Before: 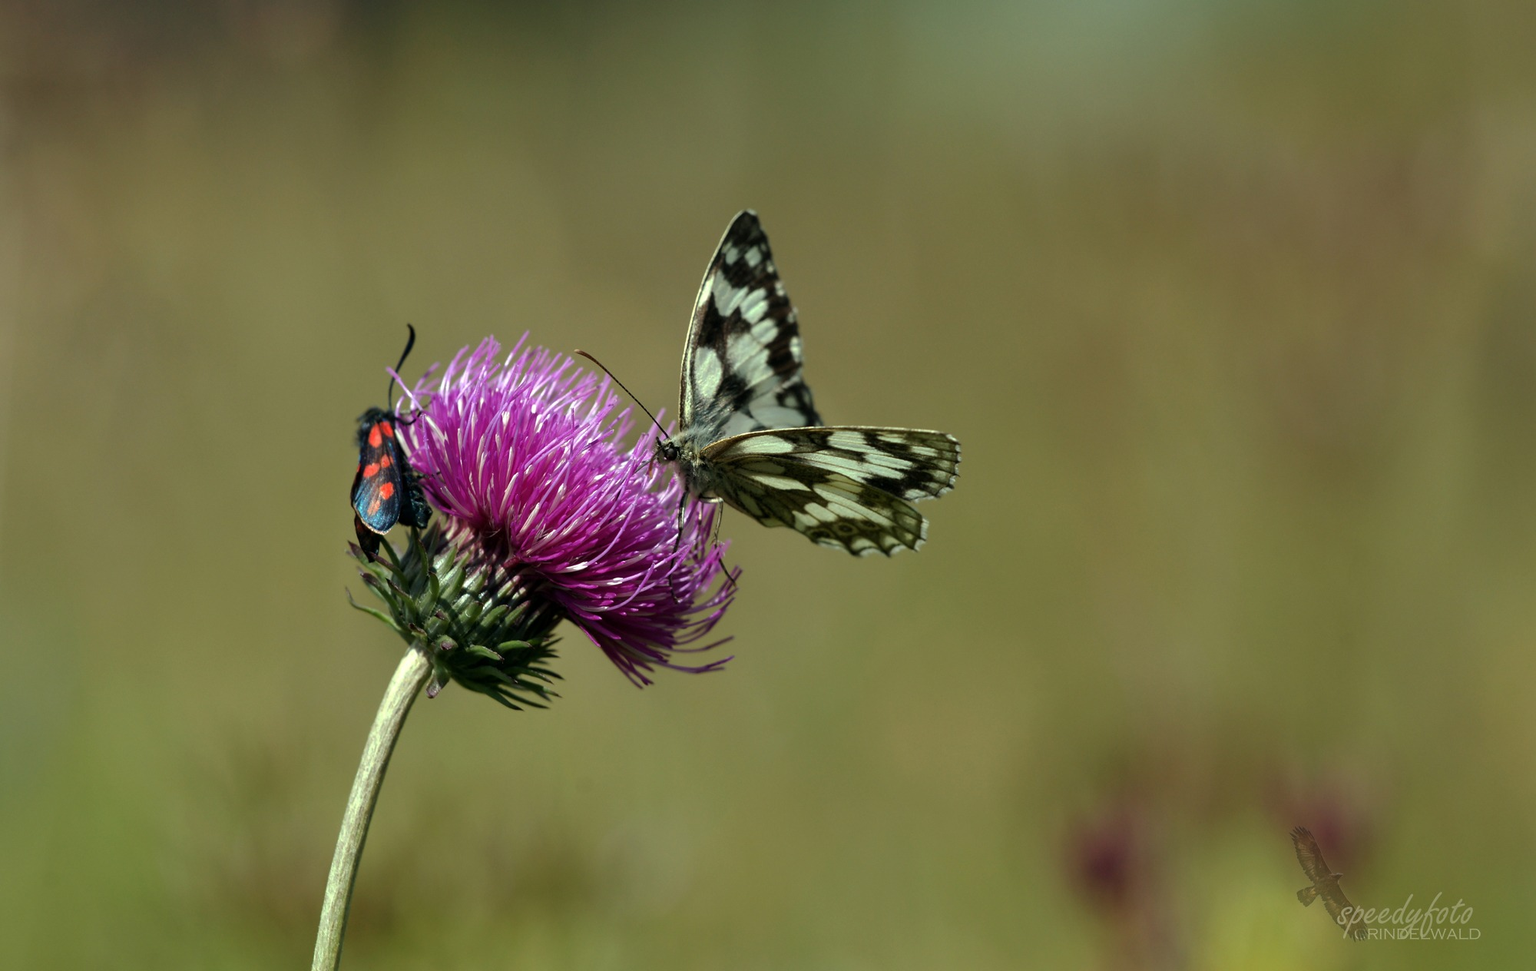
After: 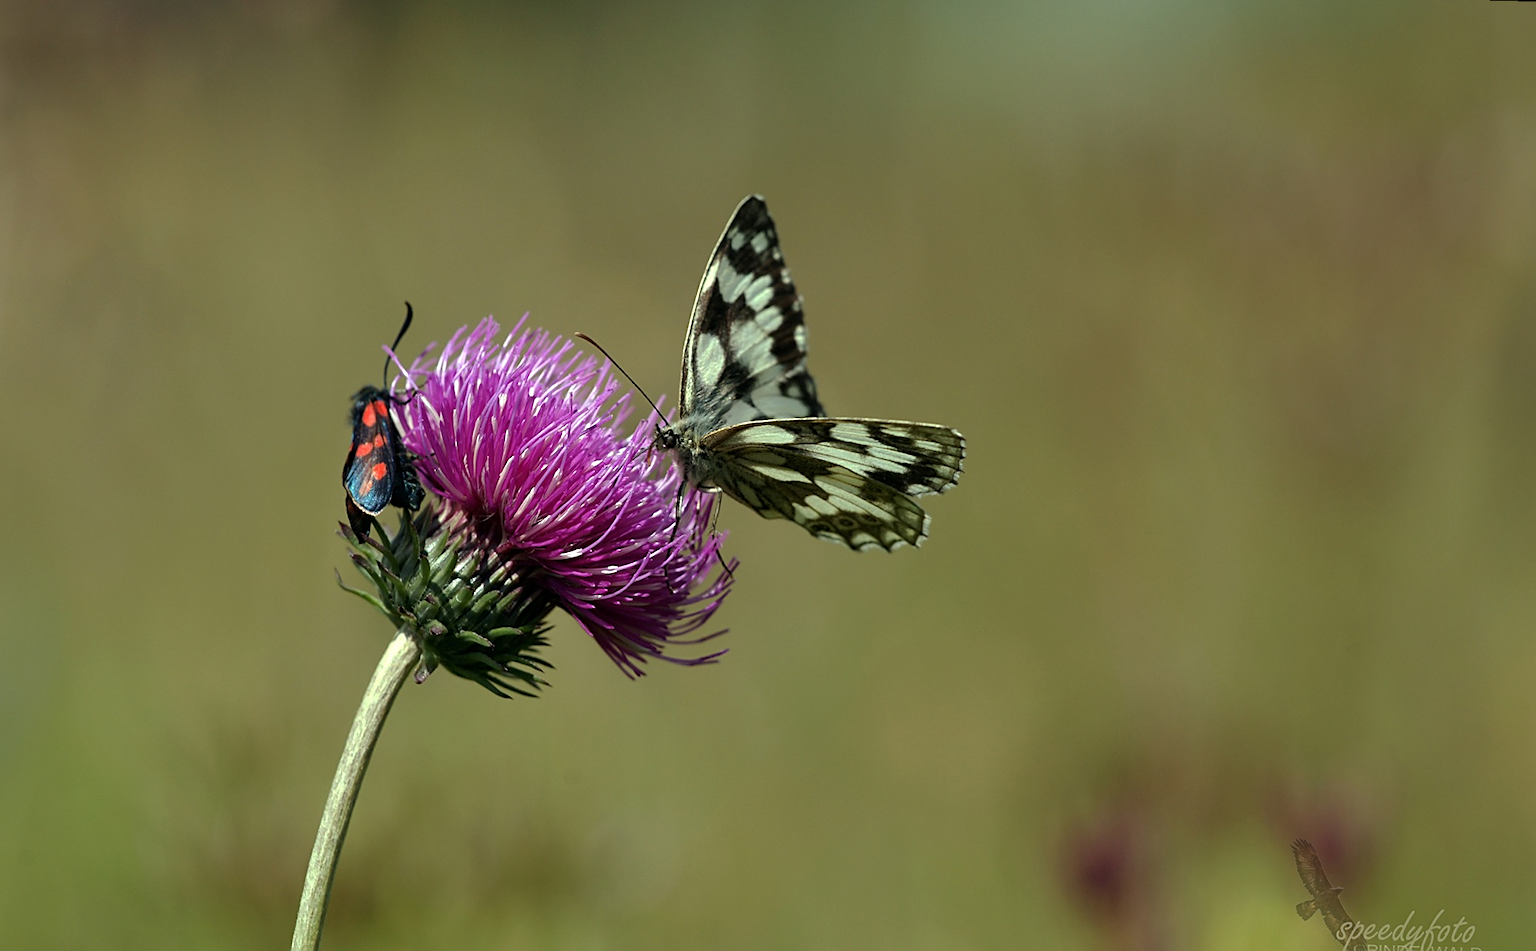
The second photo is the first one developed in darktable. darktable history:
sharpen: on, module defaults
rotate and perspective: rotation 1.57°, crop left 0.018, crop right 0.982, crop top 0.039, crop bottom 0.961
